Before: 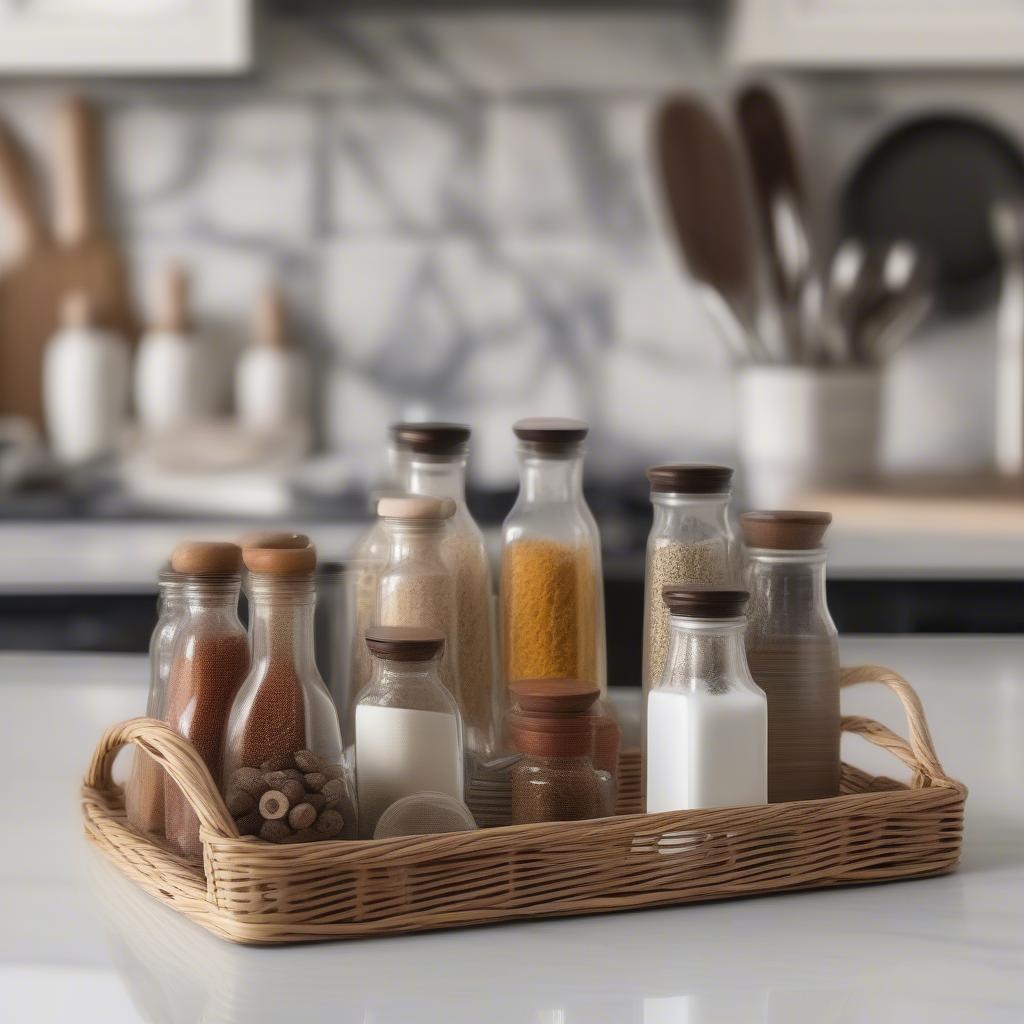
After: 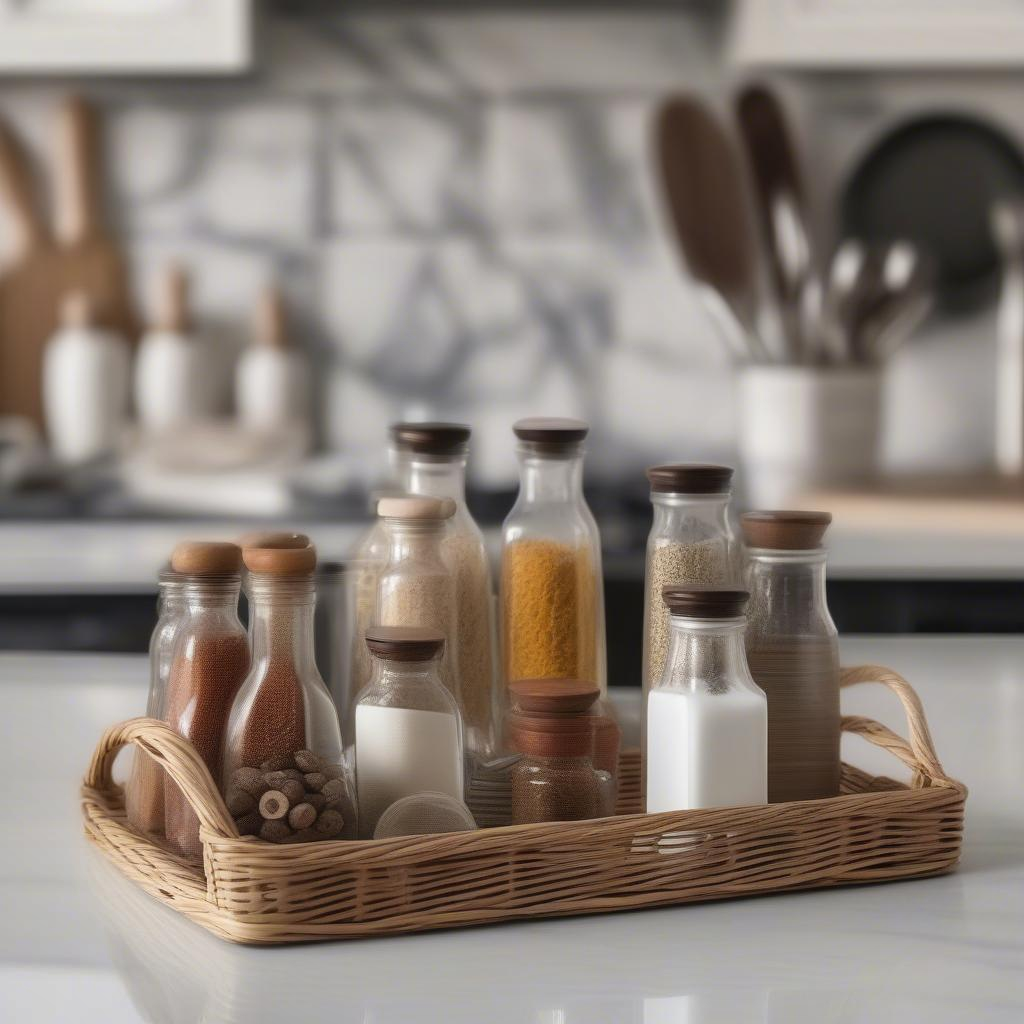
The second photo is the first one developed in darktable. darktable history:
shadows and highlights: white point adjustment 0.054, soften with gaussian
